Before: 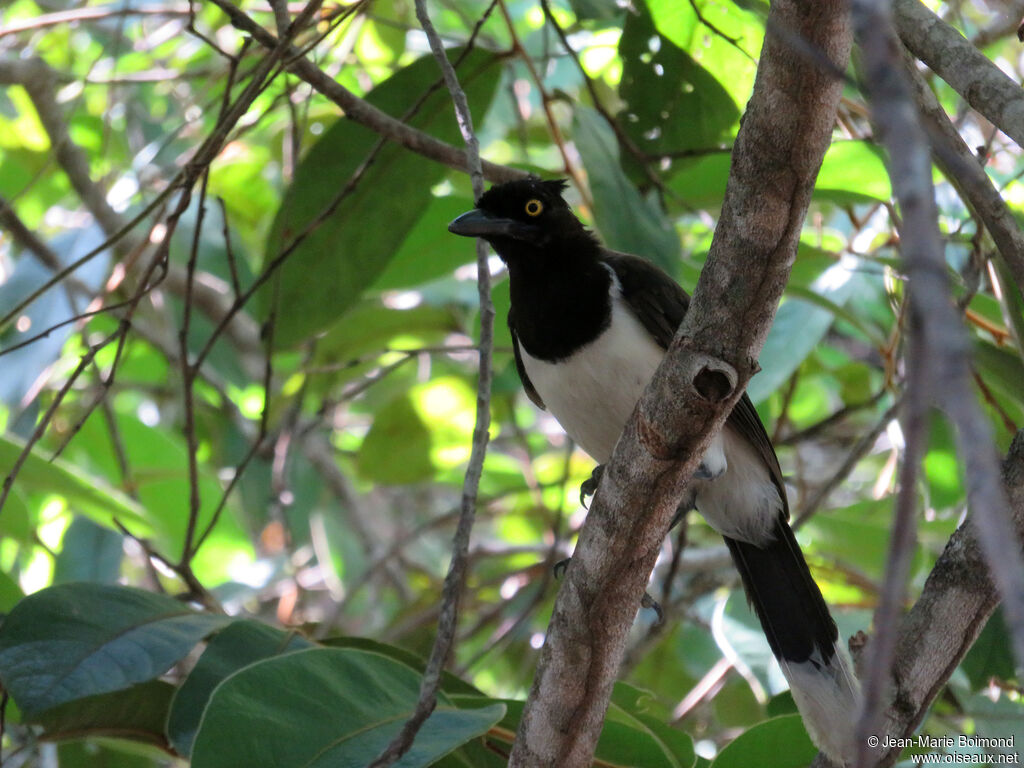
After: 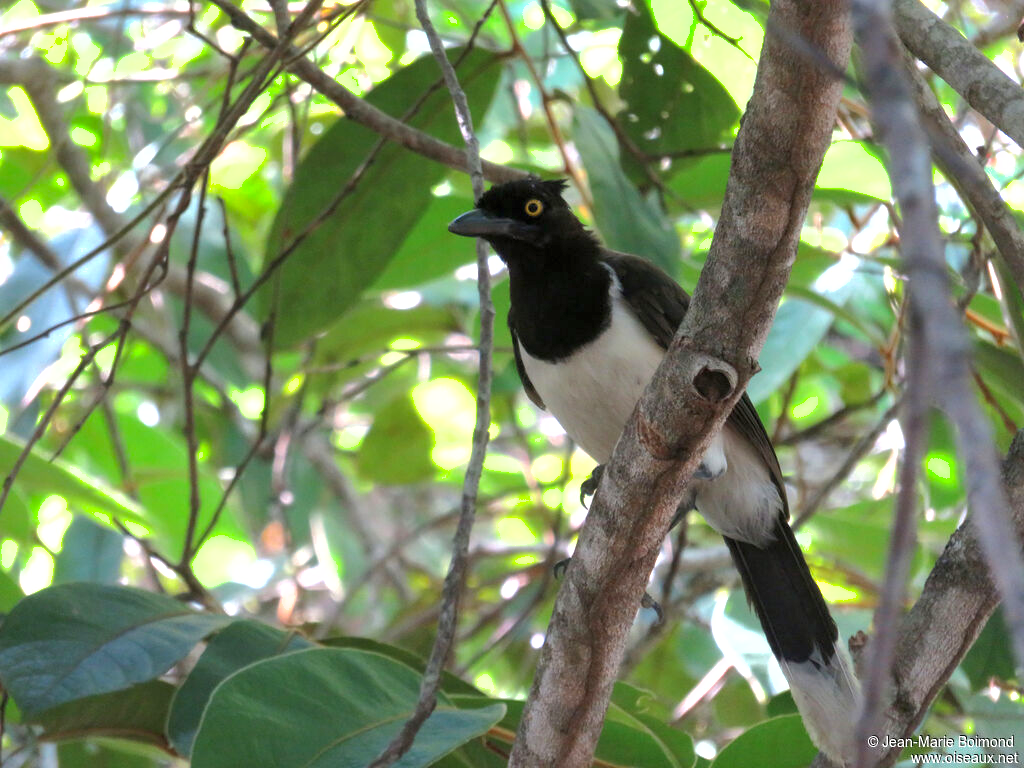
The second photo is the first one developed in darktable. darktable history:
exposure: black level correction 0, exposure 0.698 EV, compensate highlight preservation false
shadows and highlights: on, module defaults
